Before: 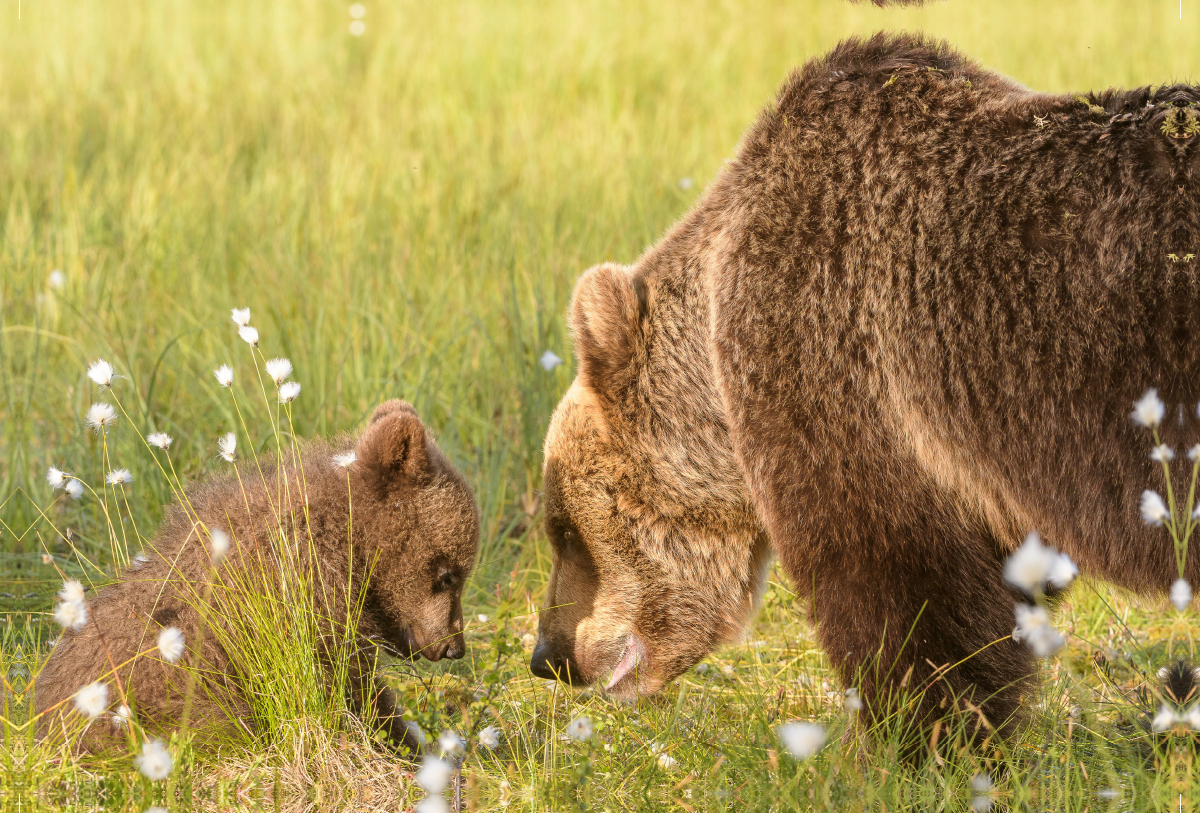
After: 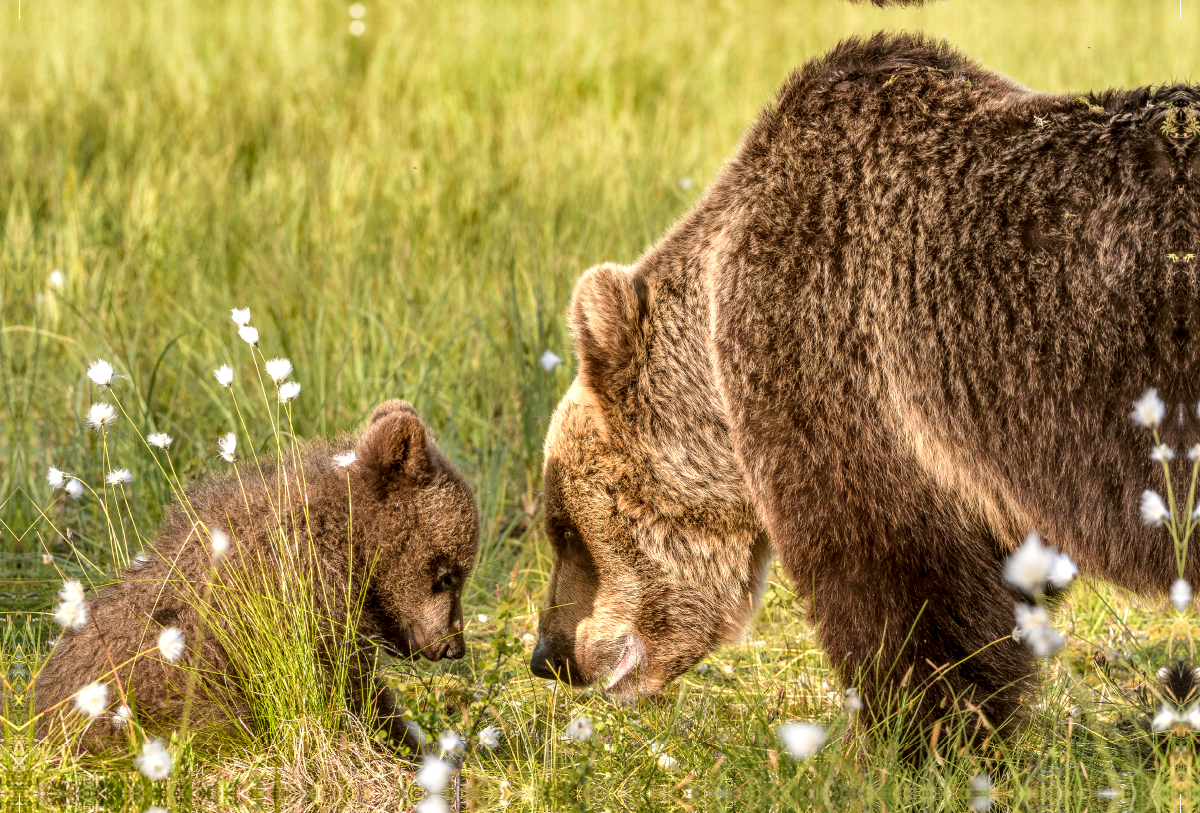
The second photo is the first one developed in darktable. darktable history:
white balance: emerald 1
shadows and highlights: soften with gaussian
local contrast: detail 150%
